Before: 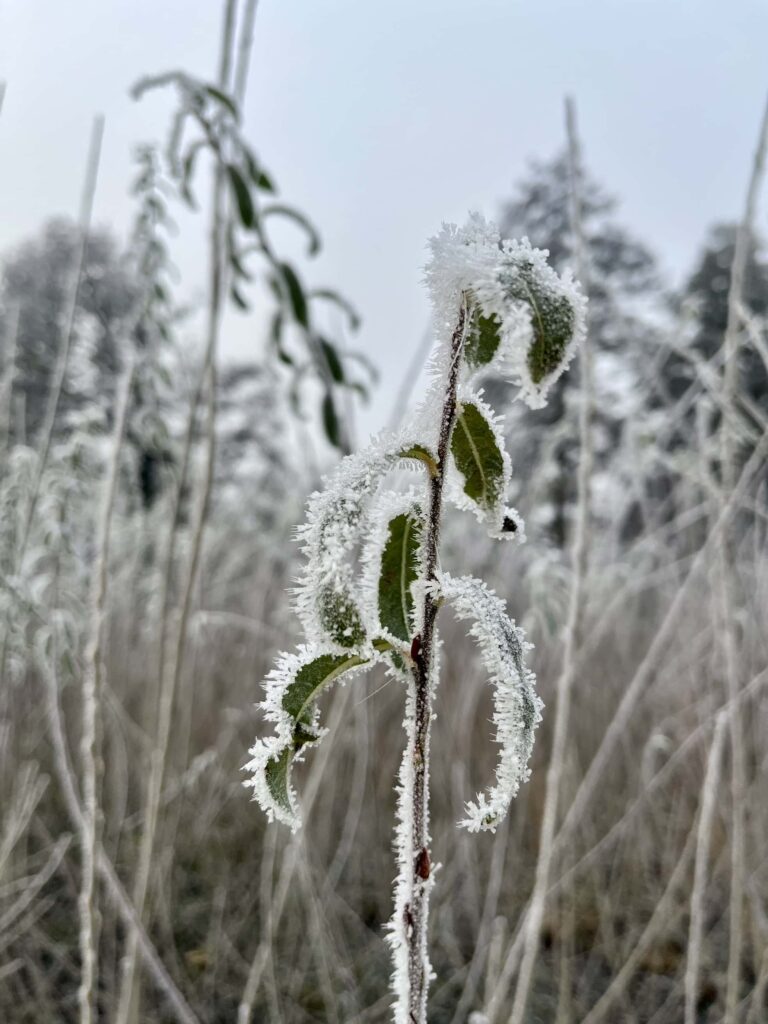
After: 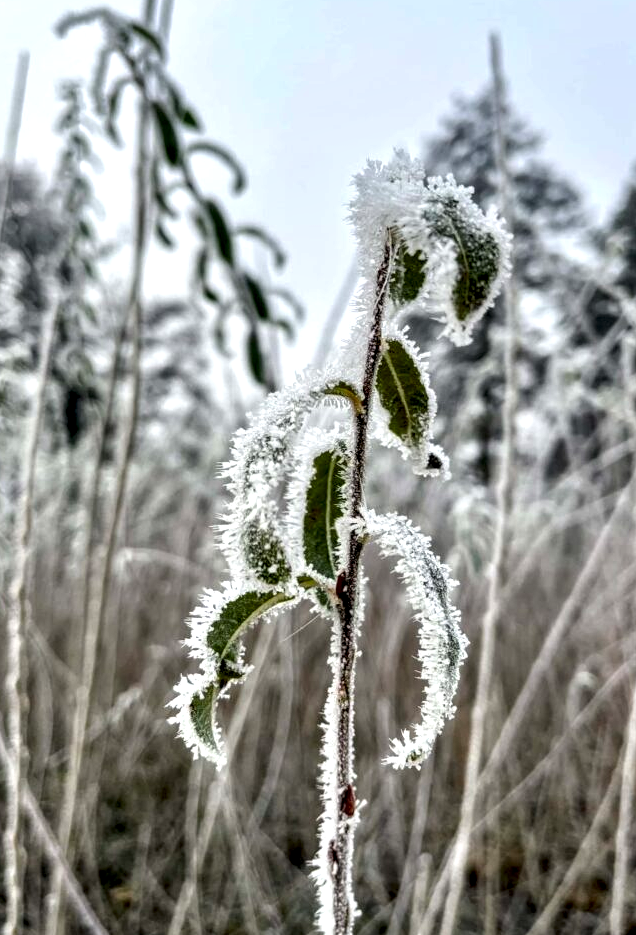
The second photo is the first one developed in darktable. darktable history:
crop: left 9.831%, top 6.223%, right 7.351%, bottom 2.413%
exposure: exposure 0.2 EV, compensate highlight preservation false
local contrast: highlights 65%, shadows 54%, detail 168%, midtone range 0.514
